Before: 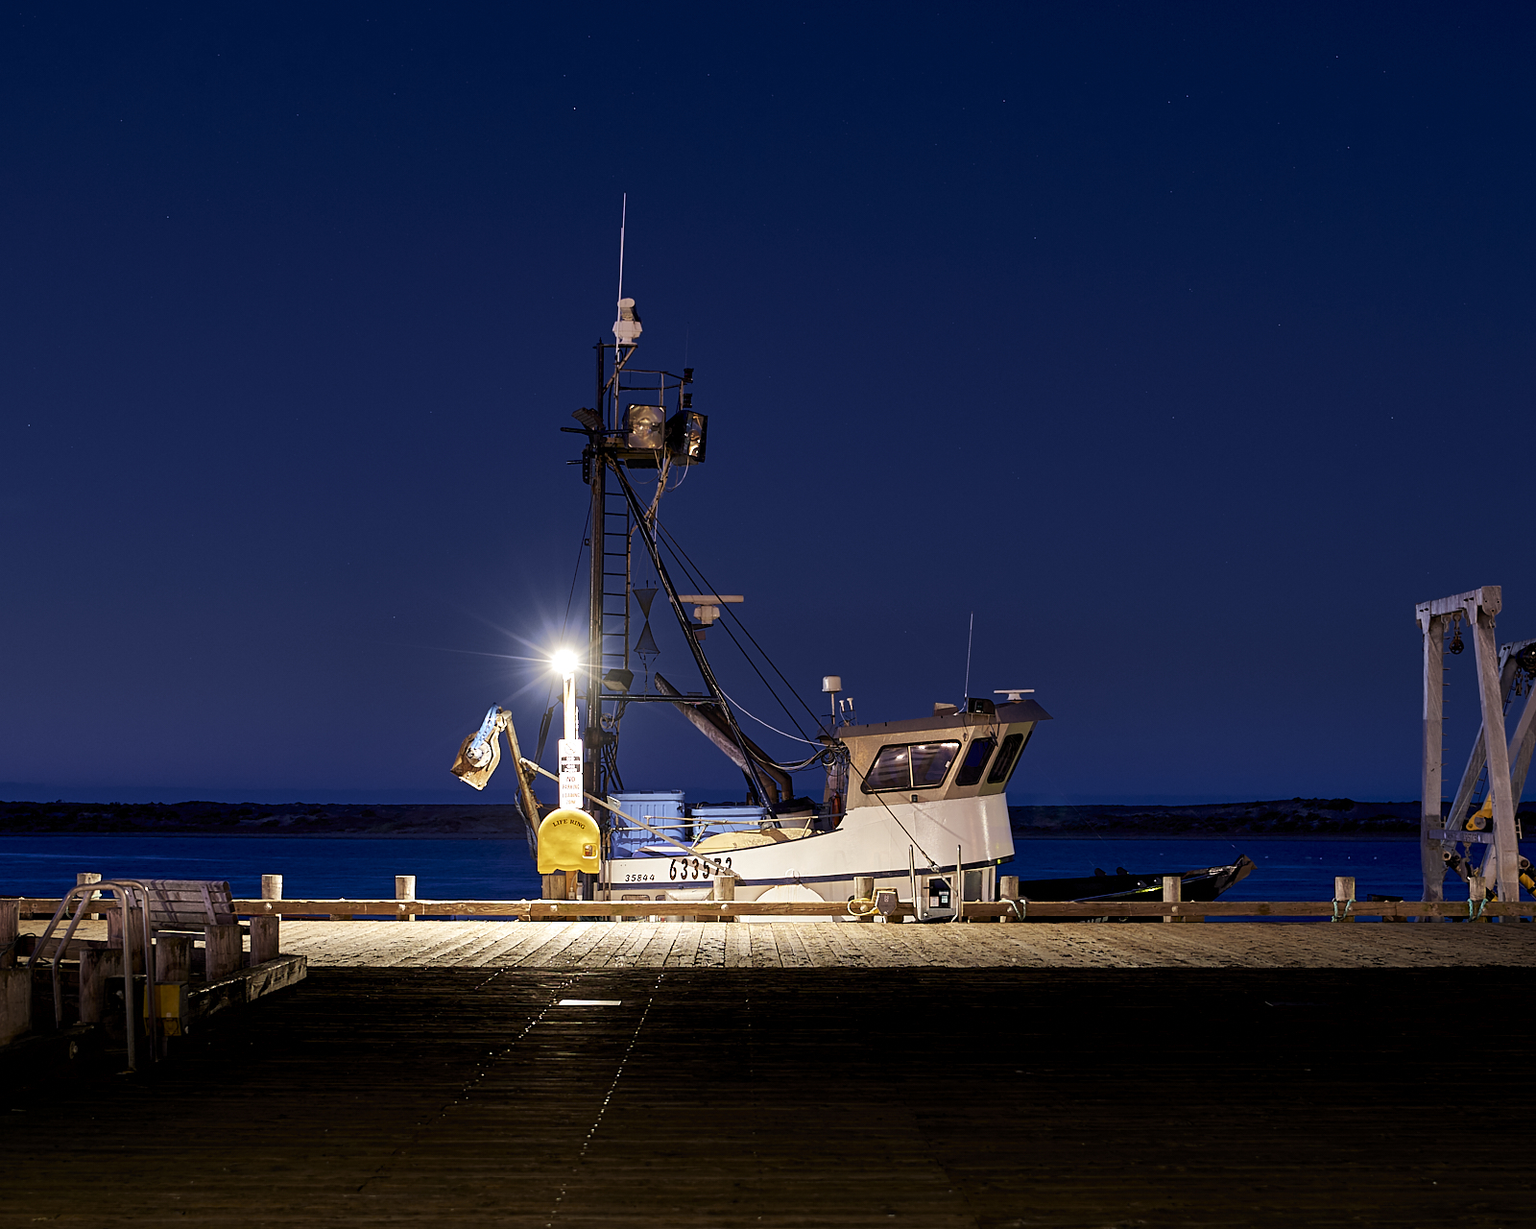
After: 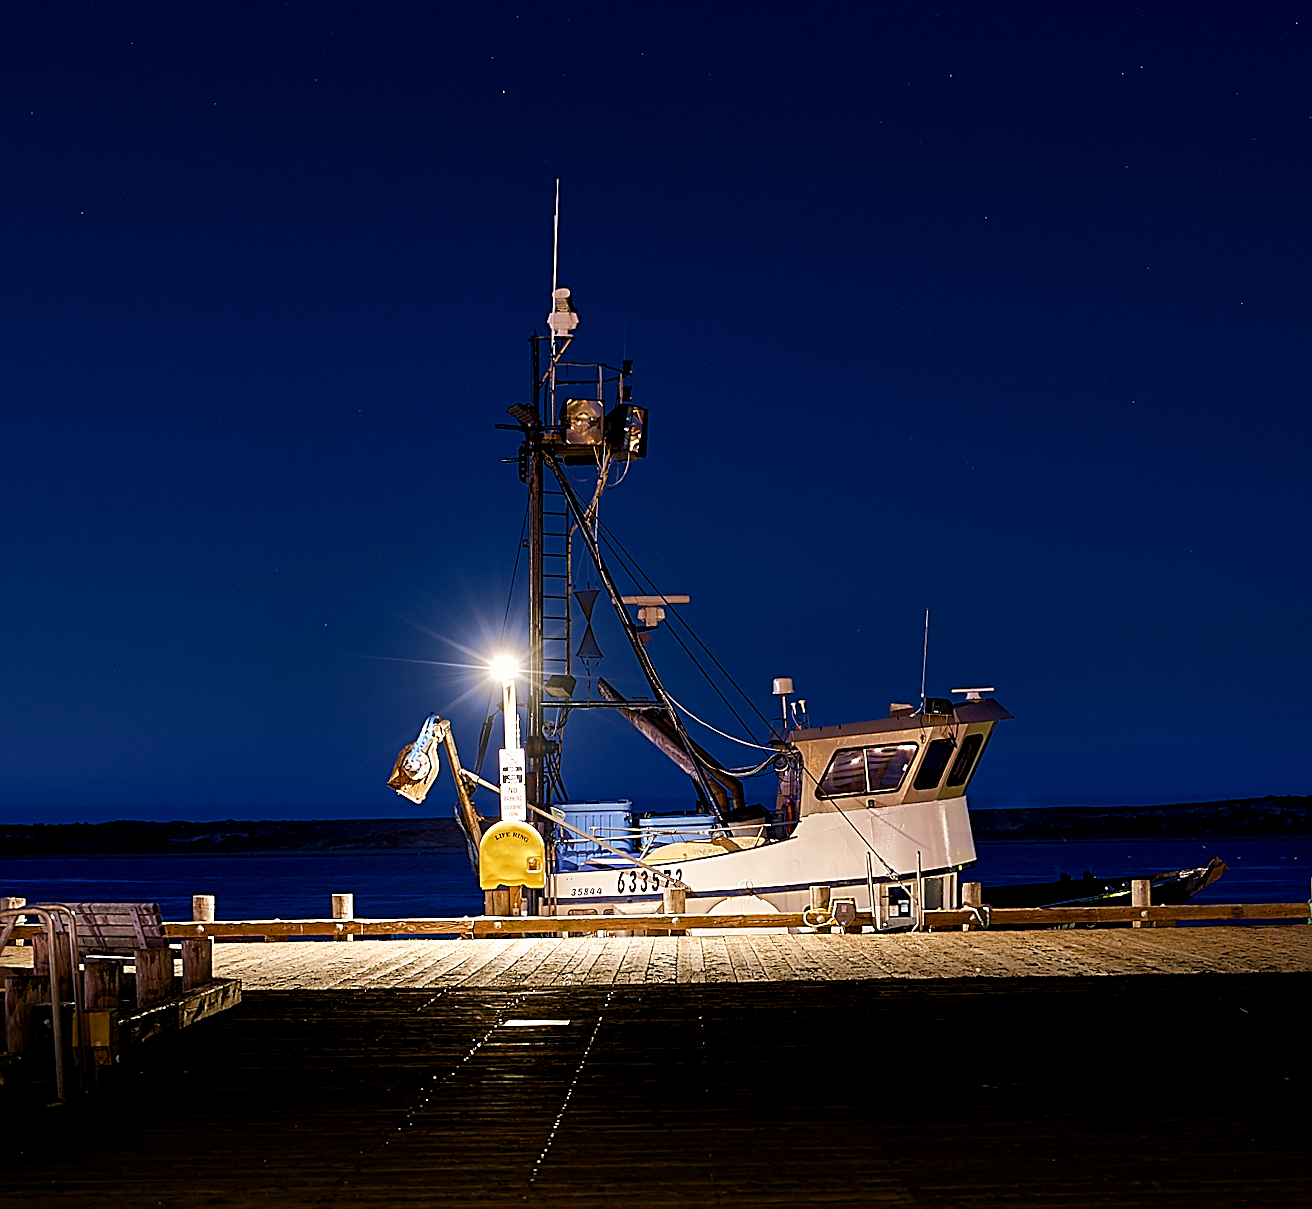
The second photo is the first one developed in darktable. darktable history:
color balance rgb: shadows lift › chroma 2.015%, shadows lift › hue 135.15°, highlights gain › chroma 1.042%, highlights gain › hue 60.16°, perceptual saturation grading › global saturation 20%, perceptual saturation grading › highlights -25.59%, perceptual saturation grading › shadows 26.179%, global vibrance 11.009%
crop and rotate: angle 1.07°, left 4.303%, top 0.909%, right 11.793%, bottom 2.429%
sharpen: amount 0.892
